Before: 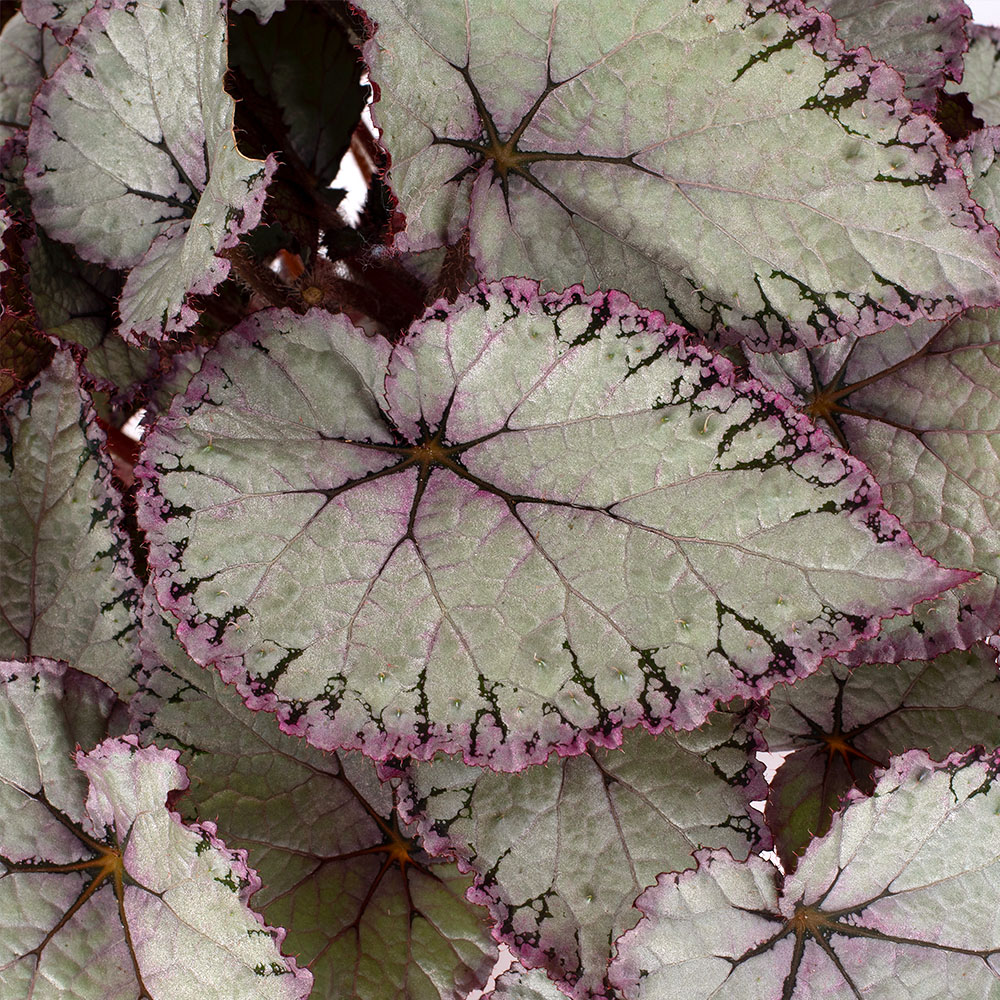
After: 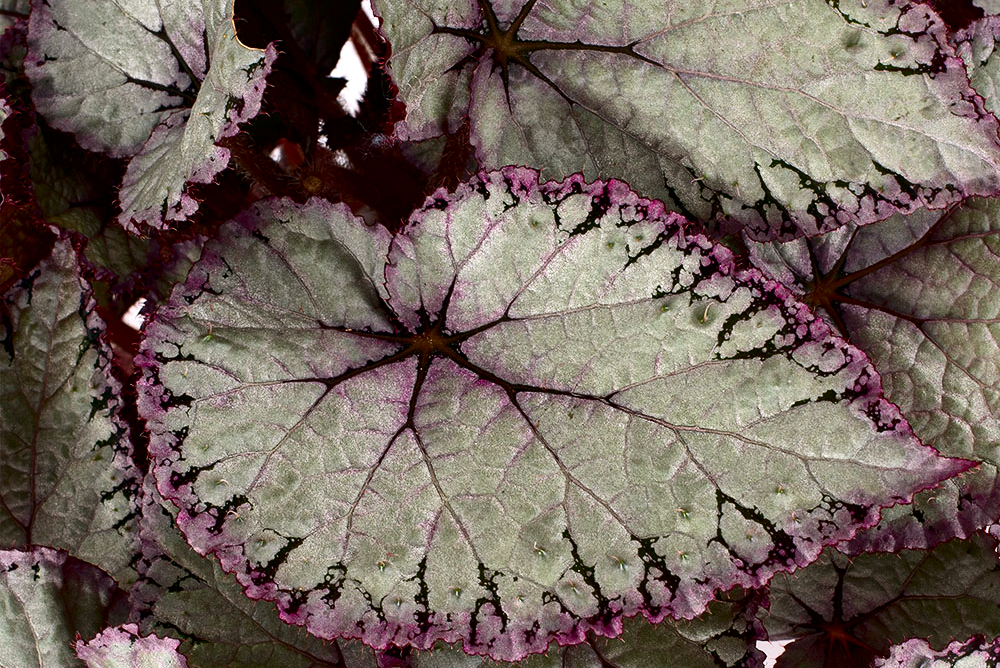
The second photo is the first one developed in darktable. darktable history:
crop: top 11.181%, bottom 22.001%
local contrast: mode bilateral grid, contrast 28, coarseness 17, detail 116%, midtone range 0.2
contrast brightness saturation: contrast 0.199, brightness -0.115, saturation 0.099
